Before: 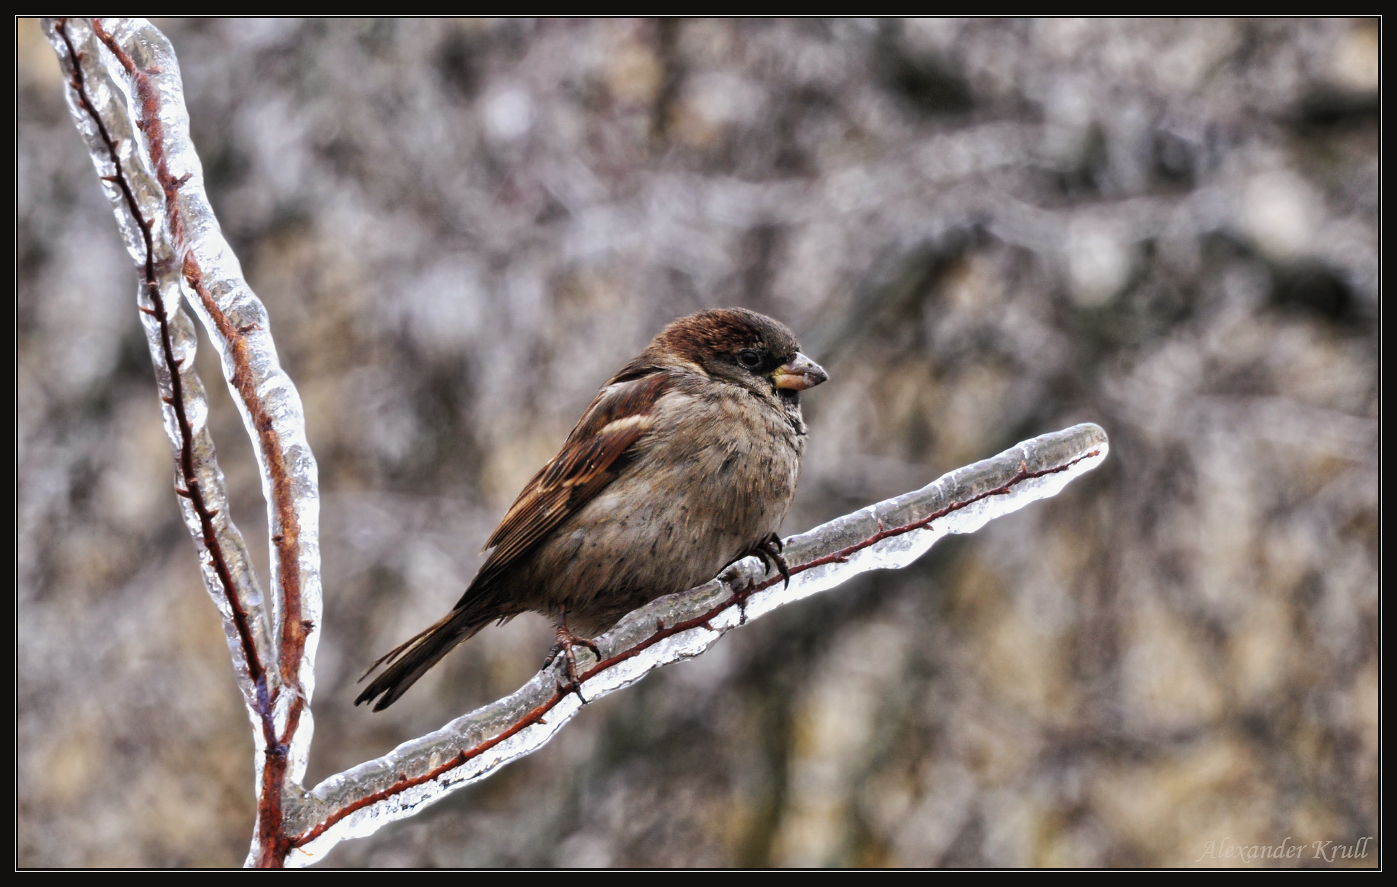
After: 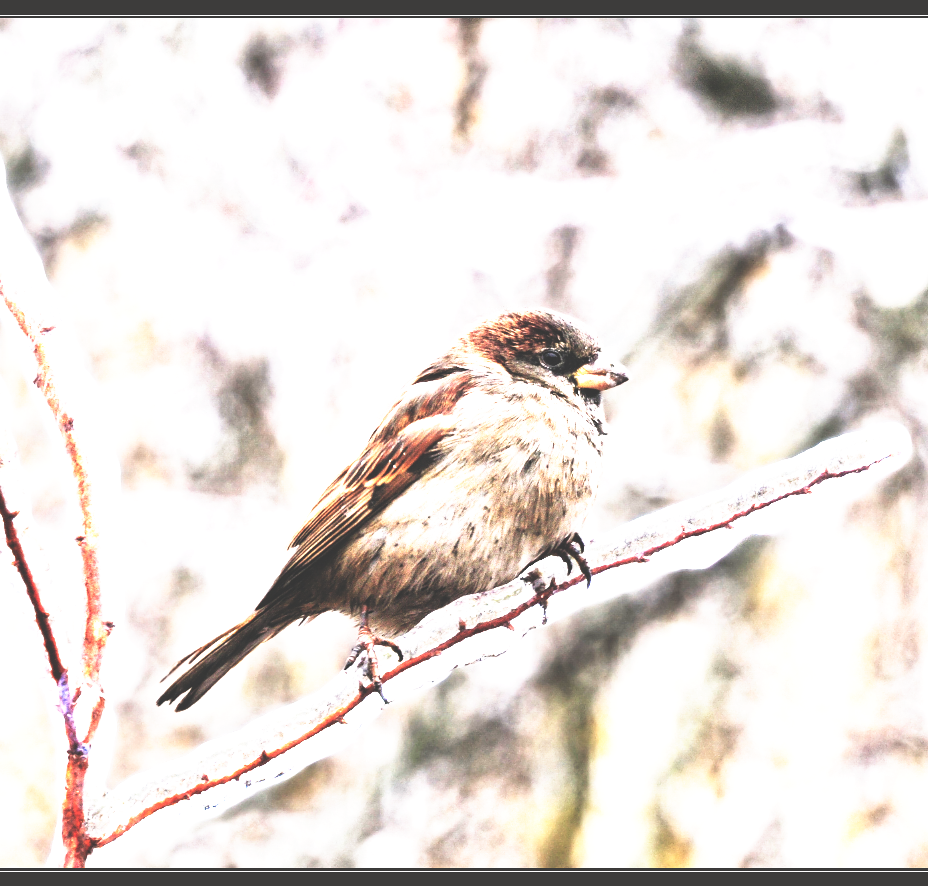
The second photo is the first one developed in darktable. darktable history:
crop and rotate: left 14.285%, right 19.265%
exposure: exposure 2.186 EV, compensate exposure bias true, compensate highlight preservation false
contrast brightness saturation: saturation -0.045
color zones: curves: ch0 [(0, 0.5) (0.143, 0.52) (0.286, 0.5) (0.429, 0.5) (0.571, 0.5) (0.714, 0.5) (0.857, 0.5) (1, 0.5)]; ch1 [(0, 0.489) (0.155, 0.45) (0.286, 0.466) (0.429, 0.5) (0.571, 0.5) (0.714, 0.5) (0.857, 0.5) (1, 0.489)]
base curve: curves: ch0 [(0, 0.036) (0.007, 0.037) (0.604, 0.887) (1, 1)], preserve colors none
